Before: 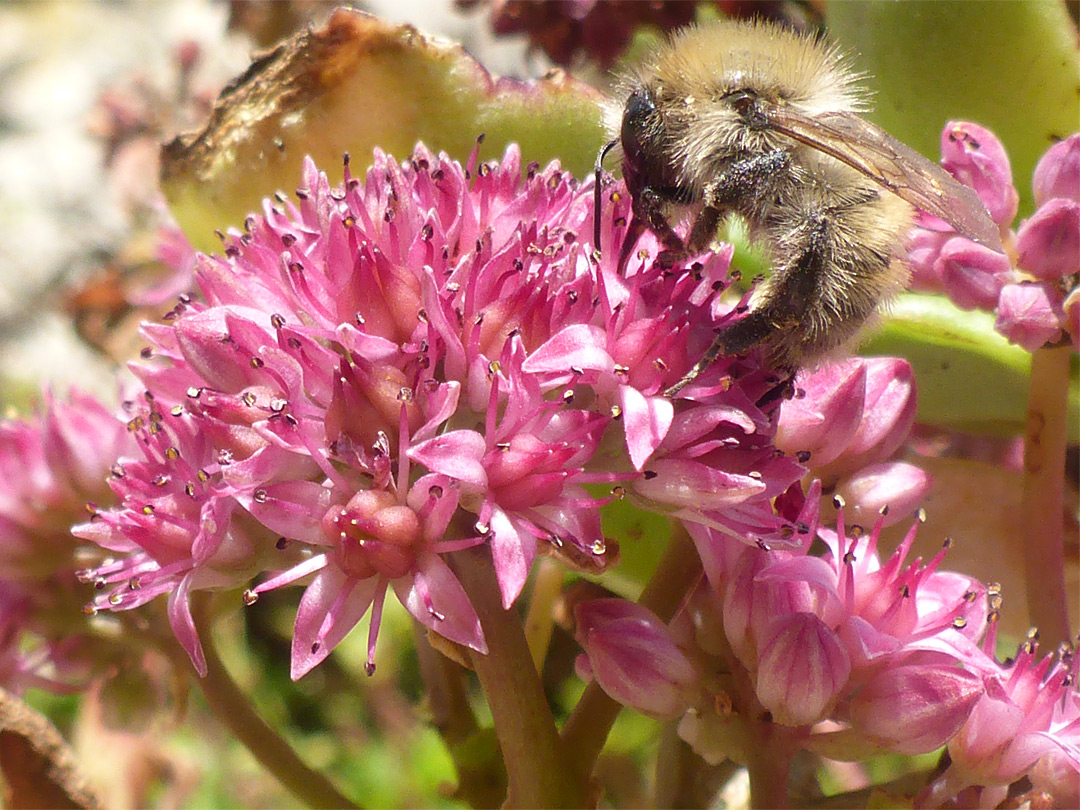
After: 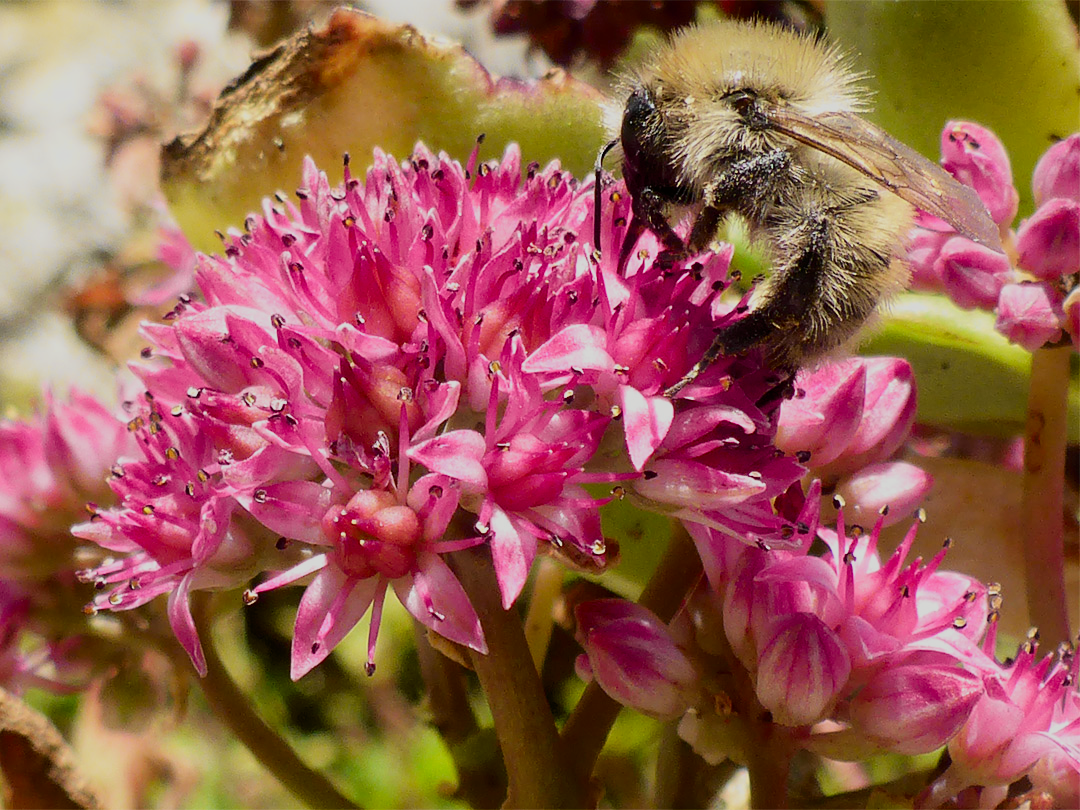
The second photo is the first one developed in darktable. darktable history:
filmic rgb: black relative exposure -7.65 EV, white relative exposure 4.56 EV, hardness 3.61, contrast 1.057, color science v6 (2022)
tone curve: curves: ch0 [(0, 0) (0.037, 0.025) (0.131, 0.093) (0.275, 0.256) (0.497, 0.51) (0.617, 0.643) (0.704, 0.732) (0.813, 0.832) (0.911, 0.925) (0.997, 0.995)]; ch1 [(0, 0) (0.301, 0.3) (0.444, 0.45) (0.493, 0.495) (0.507, 0.503) (0.534, 0.533) (0.582, 0.58) (0.658, 0.693) (0.746, 0.77) (1, 1)]; ch2 [(0, 0) (0.246, 0.233) (0.36, 0.352) (0.415, 0.418) (0.476, 0.492) (0.502, 0.504) (0.525, 0.518) (0.539, 0.544) (0.586, 0.602) (0.634, 0.651) (0.706, 0.727) (0.853, 0.852) (1, 0.951)], color space Lab, independent channels, preserve colors none
contrast brightness saturation: brightness -0.088
